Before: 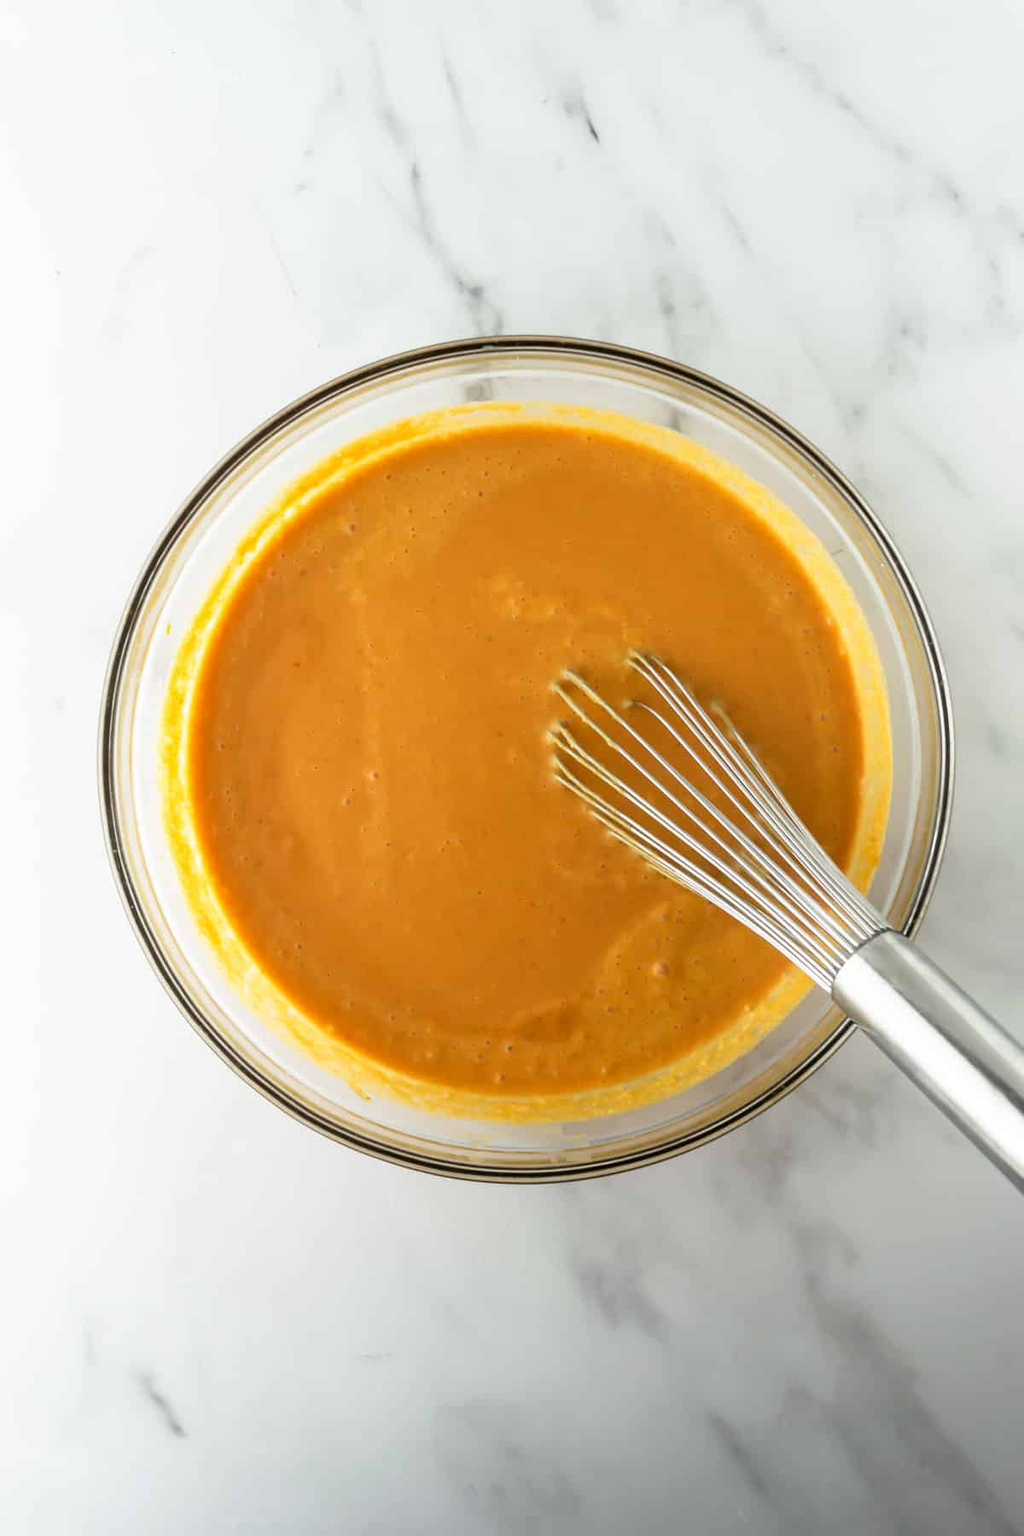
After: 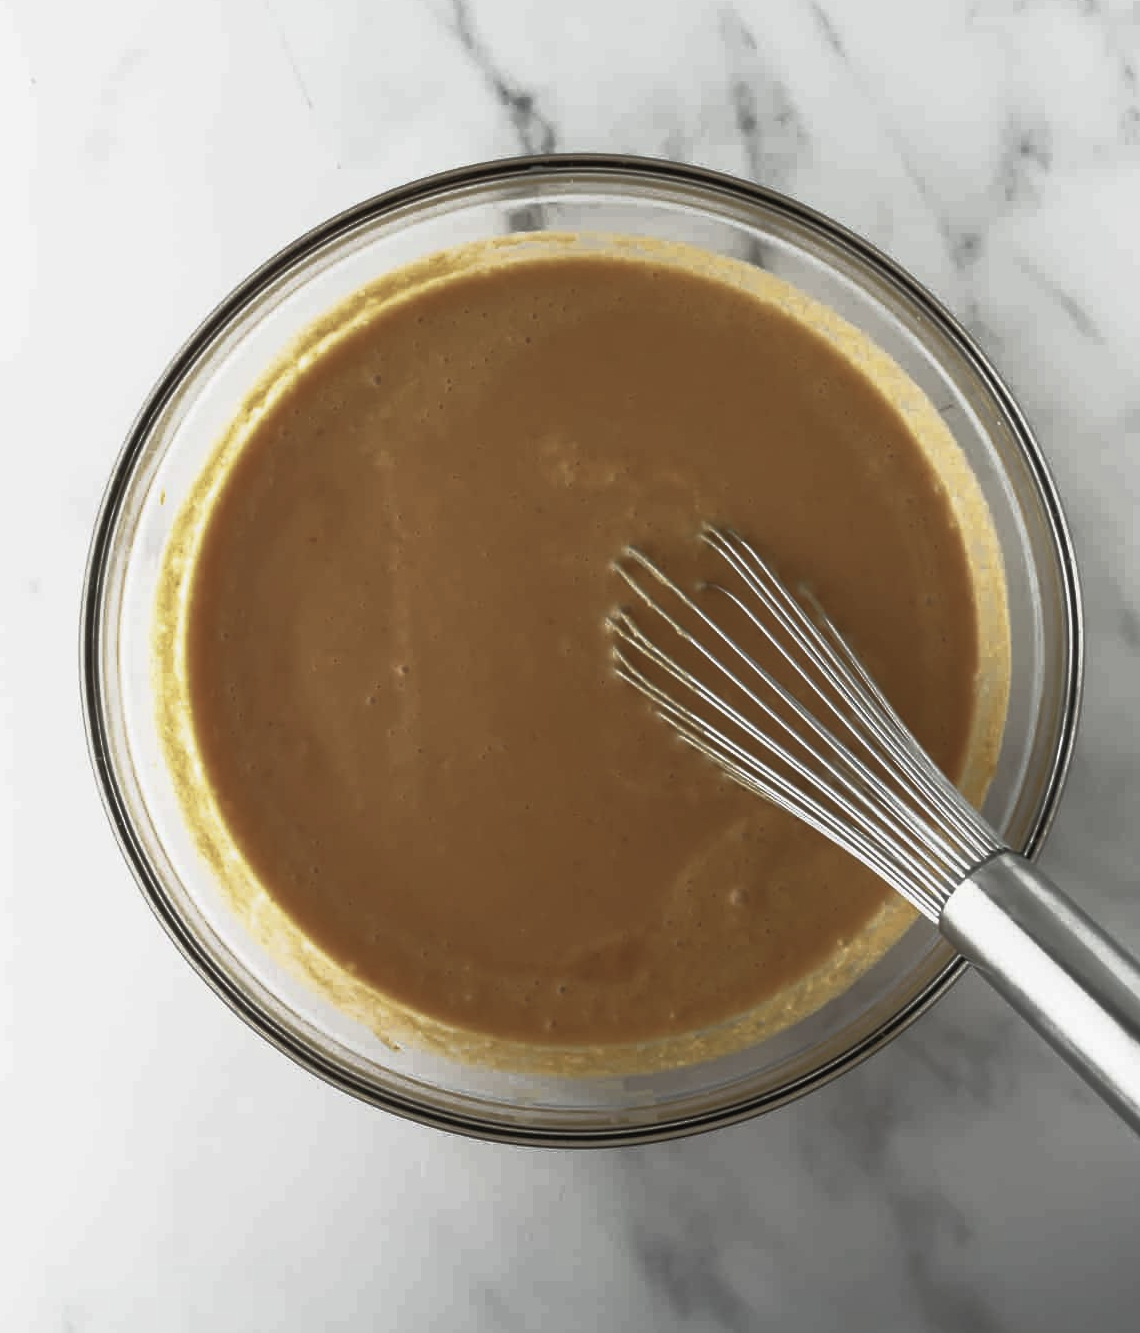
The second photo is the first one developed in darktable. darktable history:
crop and rotate: left 2.991%, top 13.302%, right 1.981%, bottom 12.636%
contrast brightness saturation: contrast -0.05, saturation -0.41
white balance: red 1, blue 1
base curve: curves: ch0 [(0, 0) (0.564, 0.291) (0.802, 0.731) (1, 1)]
